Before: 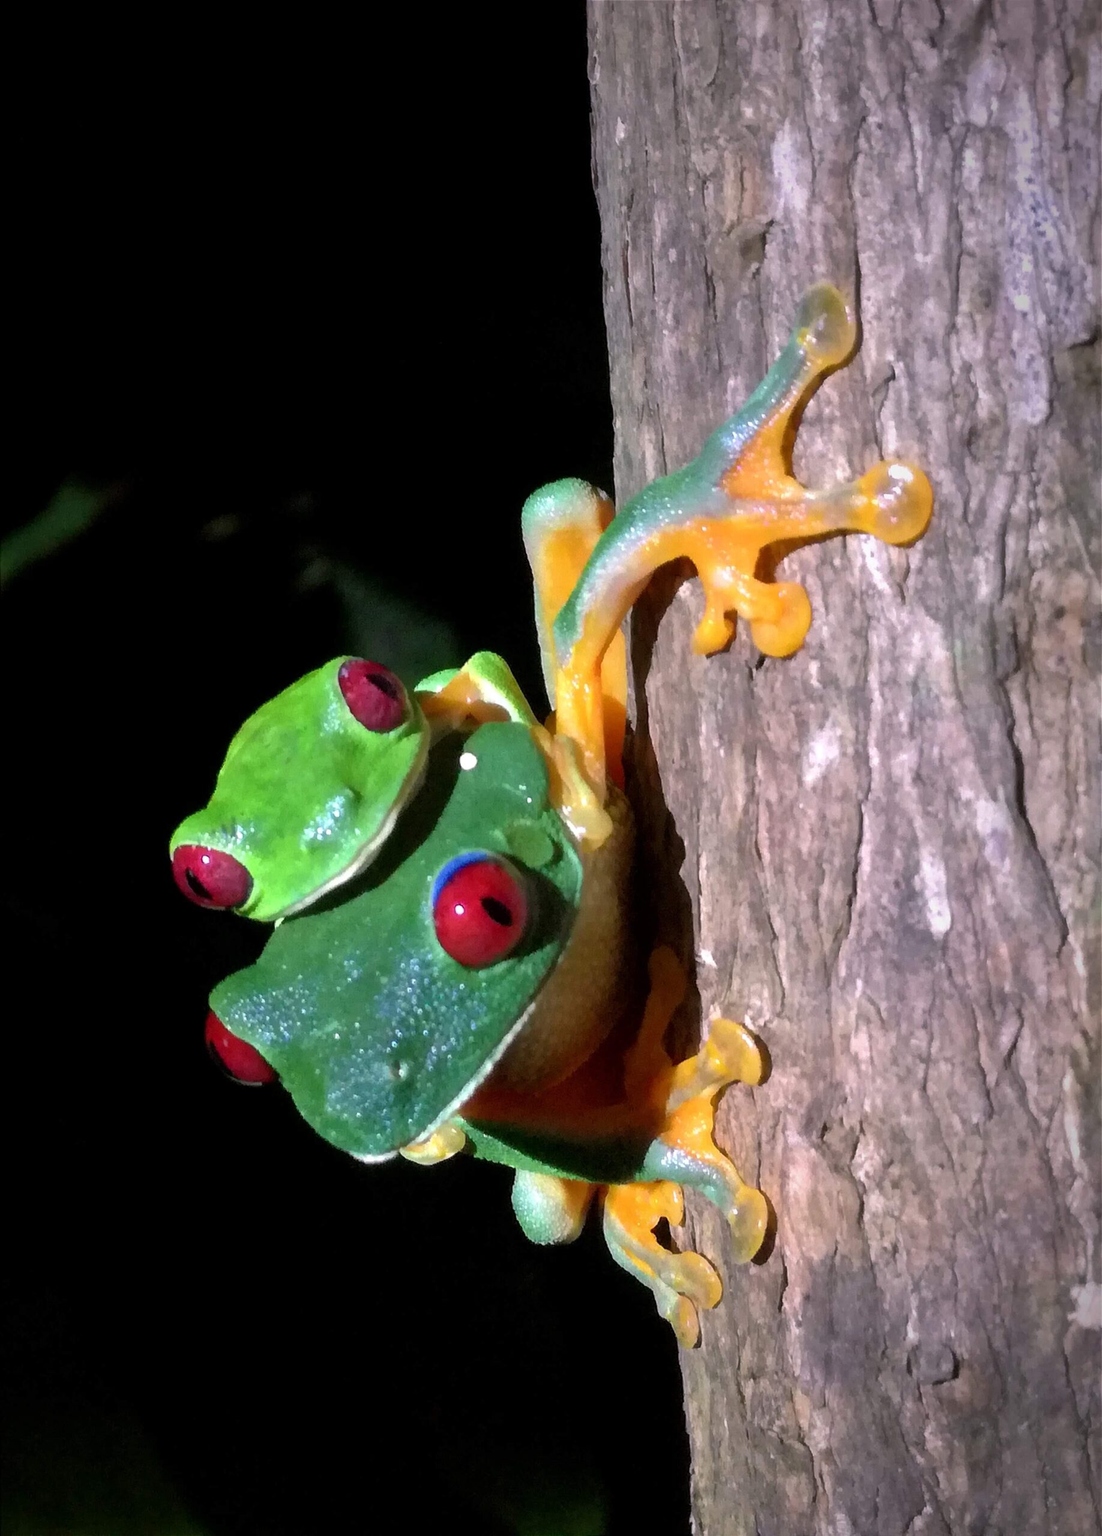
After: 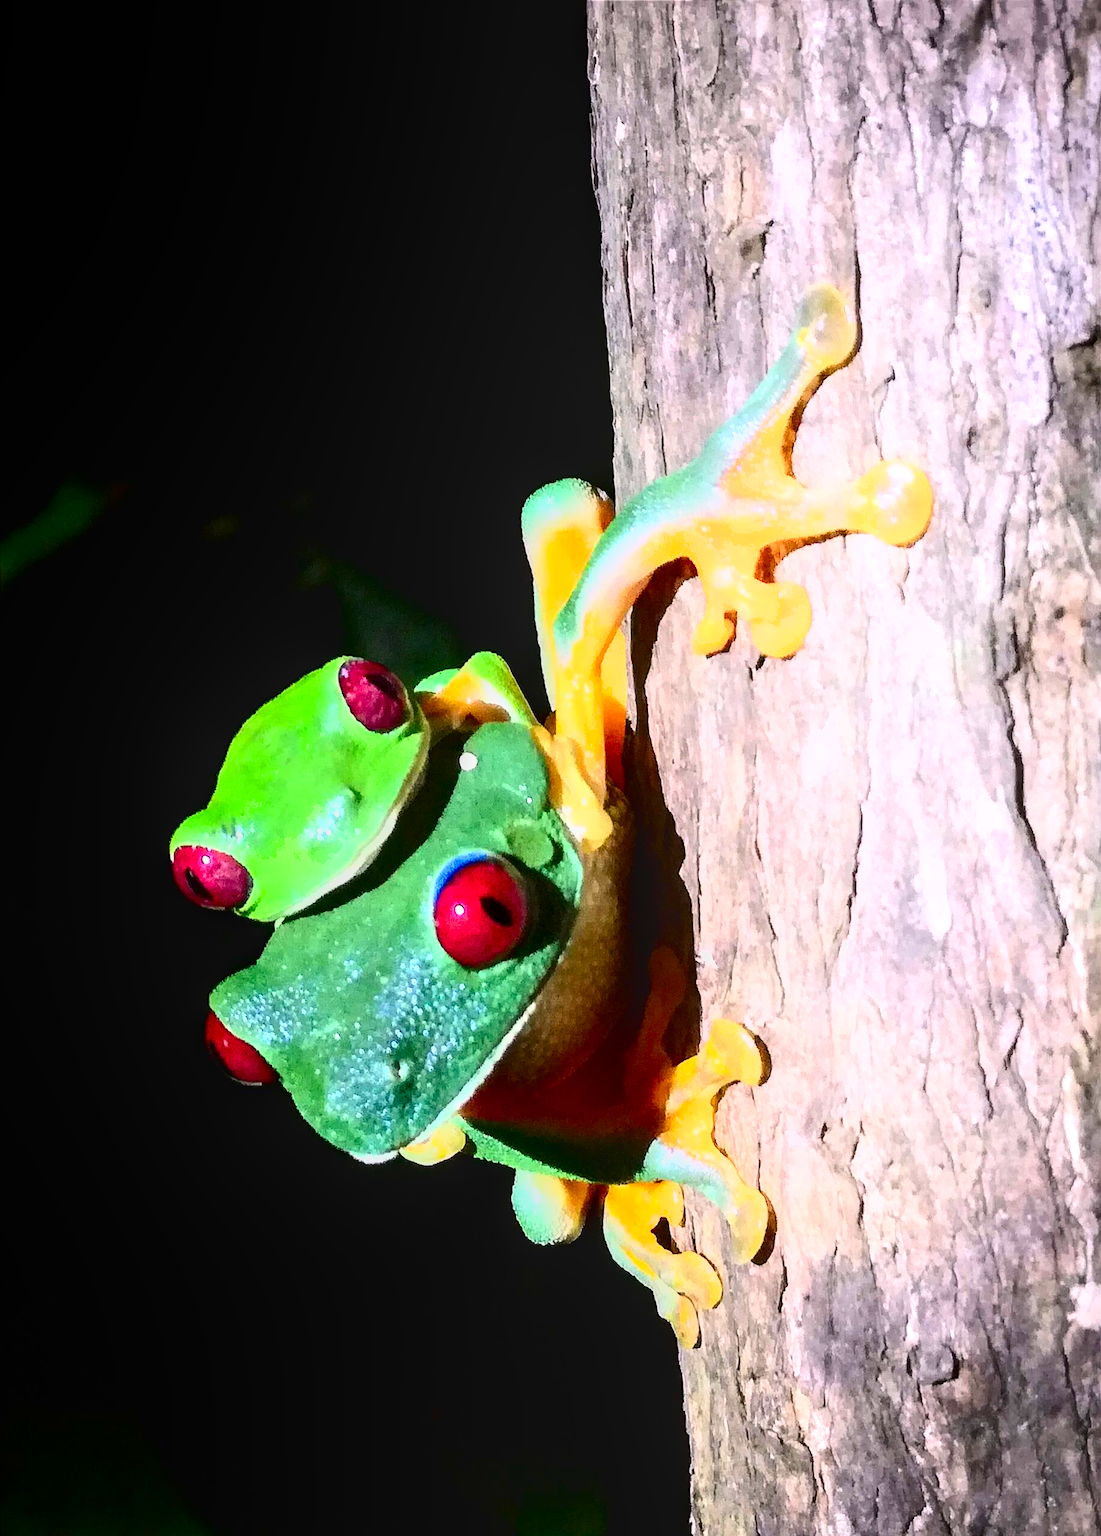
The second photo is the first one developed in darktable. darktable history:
shadows and highlights: shadows -25.25, highlights 49.21, soften with gaussian
exposure: black level correction 0, exposure 1 EV, compensate highlight preservation false
contrast brightness saturation: contrast 0.335, brightness -0.082, saturation 0.171
local contrast: on, module defaults
sharpen: on, module defaults
